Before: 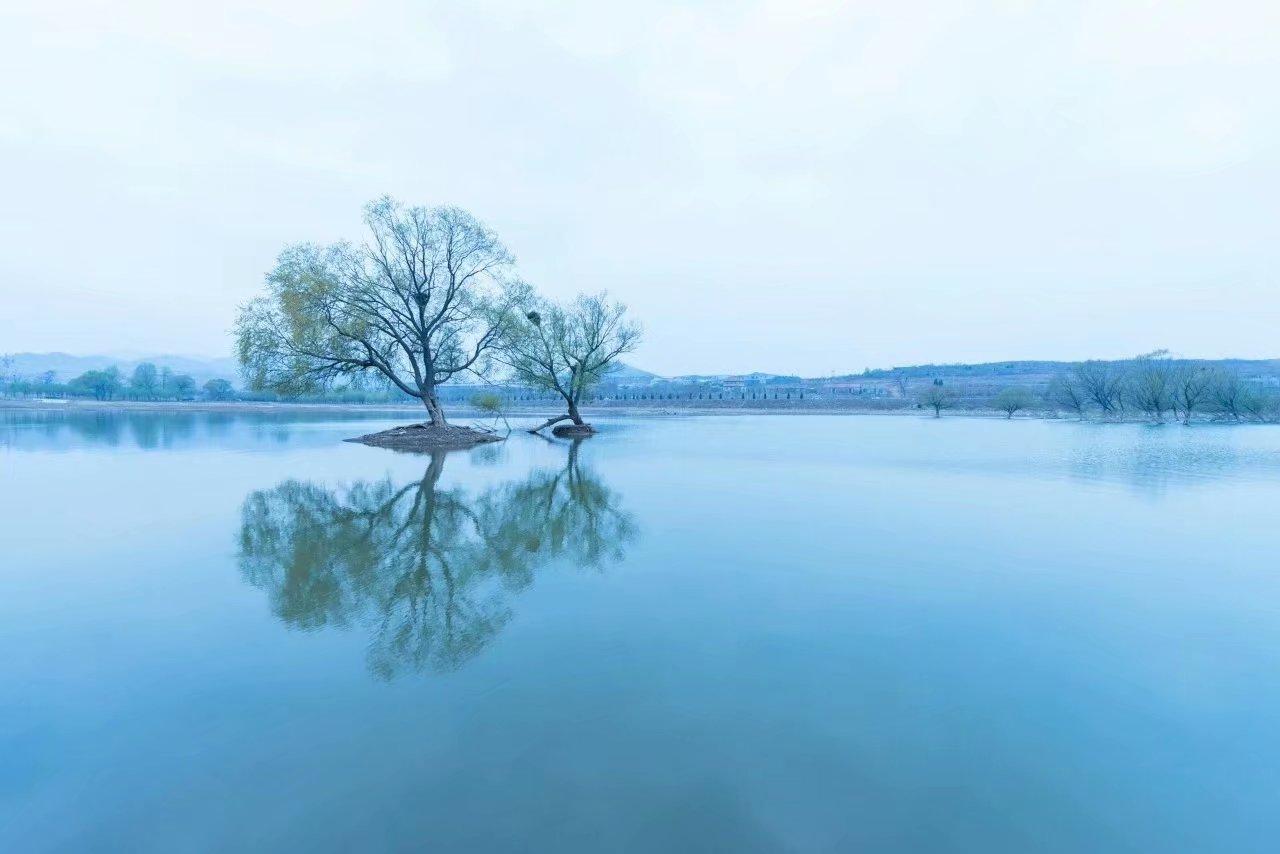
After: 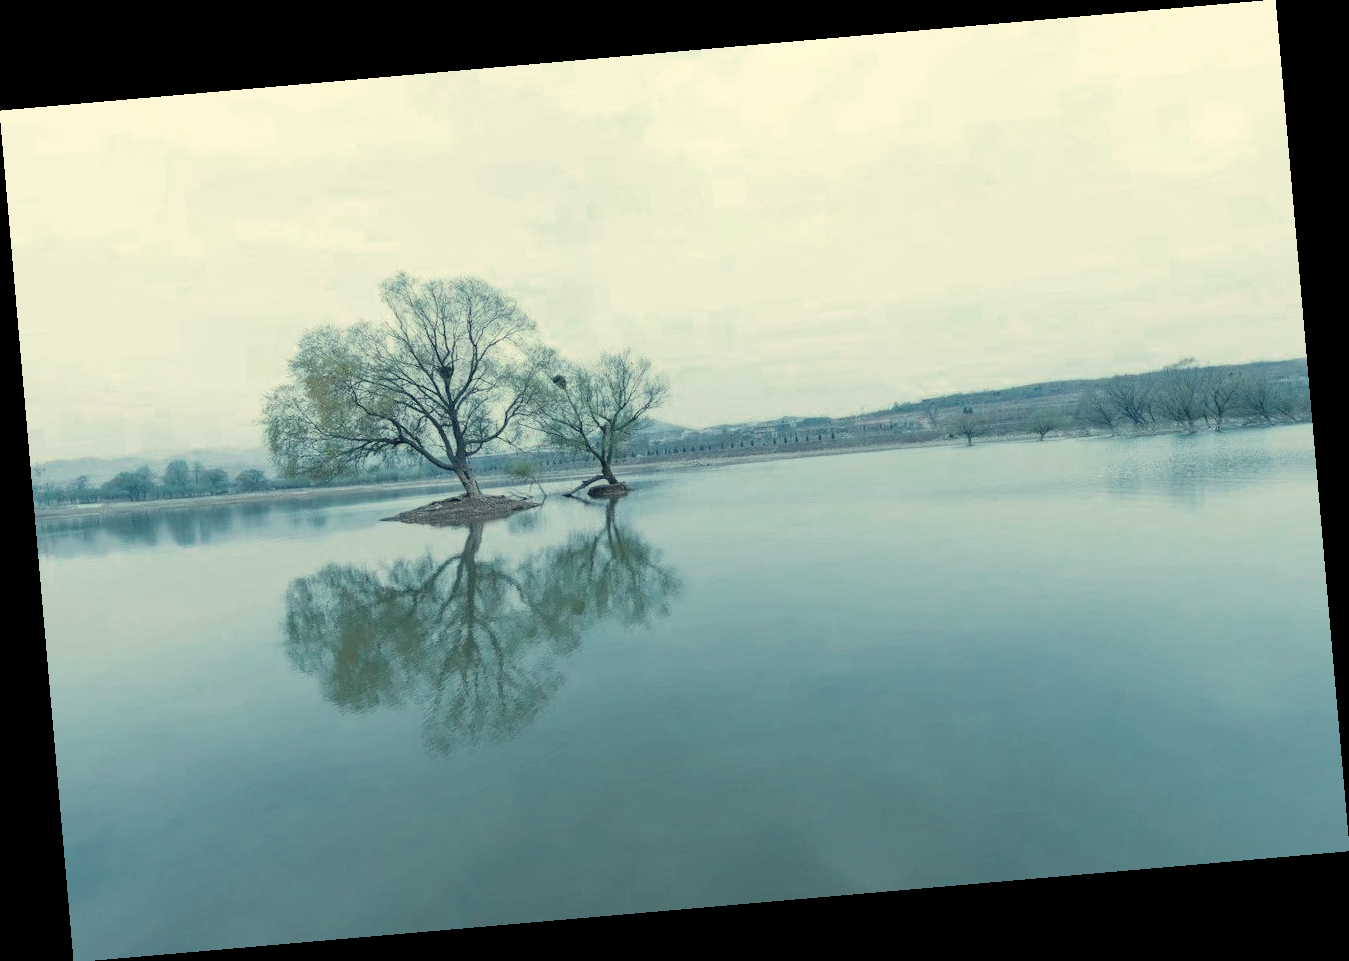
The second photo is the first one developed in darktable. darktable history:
rotate and perspective: rotation -4.98°, automatic cropping off
color zones: curves: ch0 [(0, 0.5) (0.125, 0.4) (0.25, 0.5) (0.375, 0.4) (0.5, 0.4) (0.625, 0.35) (0.75, 0.35) (0.875, 0.5)]; ch1 [(0, 0.35) (0.125, 0.45) (0.25, 0.35) (0.375, 0.35) (0.5, 0.35) (0.625, 0.35) (0.75, 0.45) (0.875, 0.35)]; ch2 [(0, 0.6) (0.125, 0.5) (0.25, 0.5) (0.375, 0.6) (0.5, 0.6) (0.625, 0.5) (0.75, 0.5) (0.875, 0.5)]
white balance: red 1.08, blue 0.791
